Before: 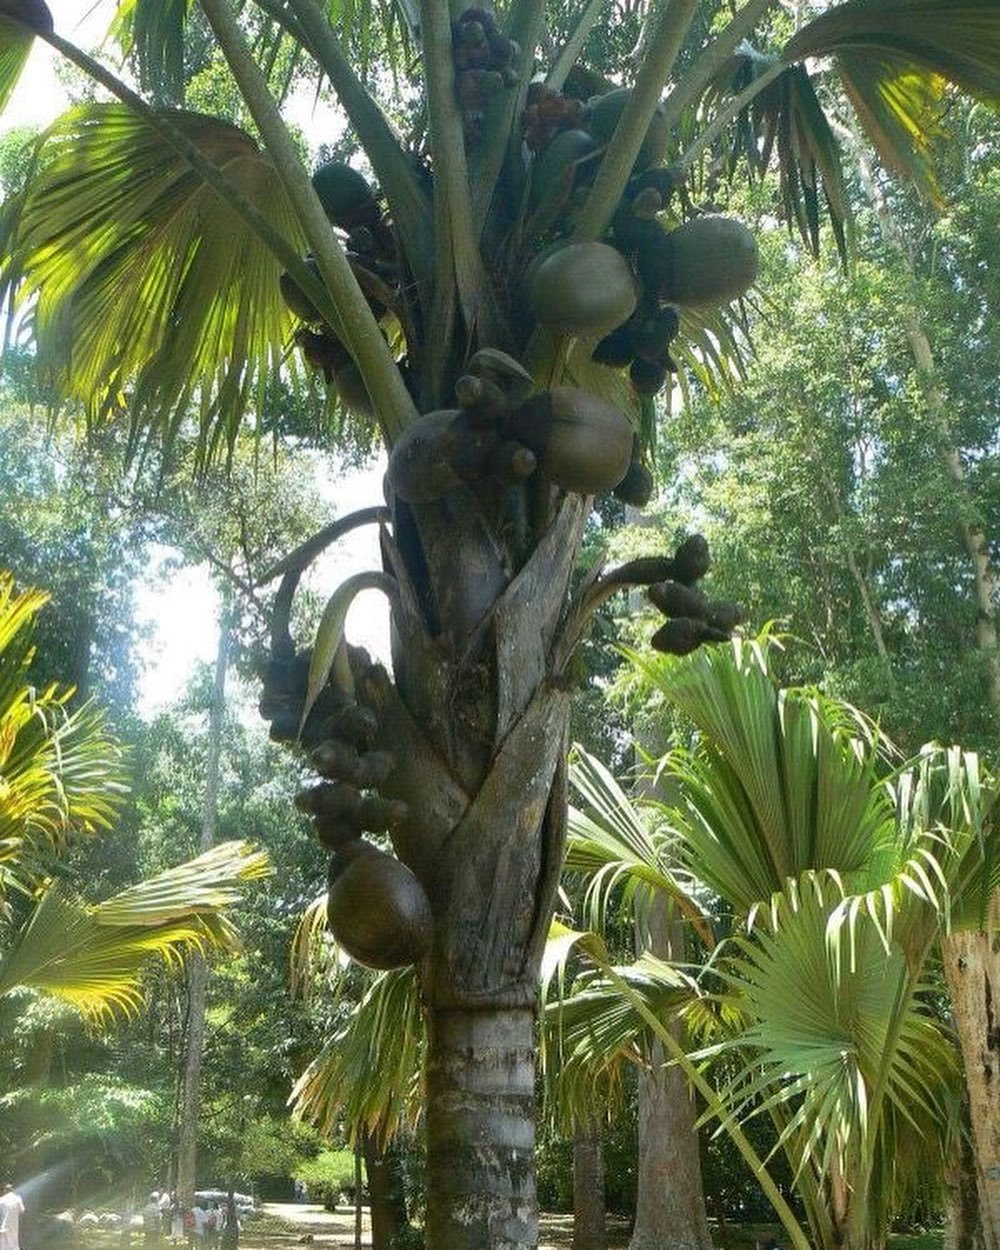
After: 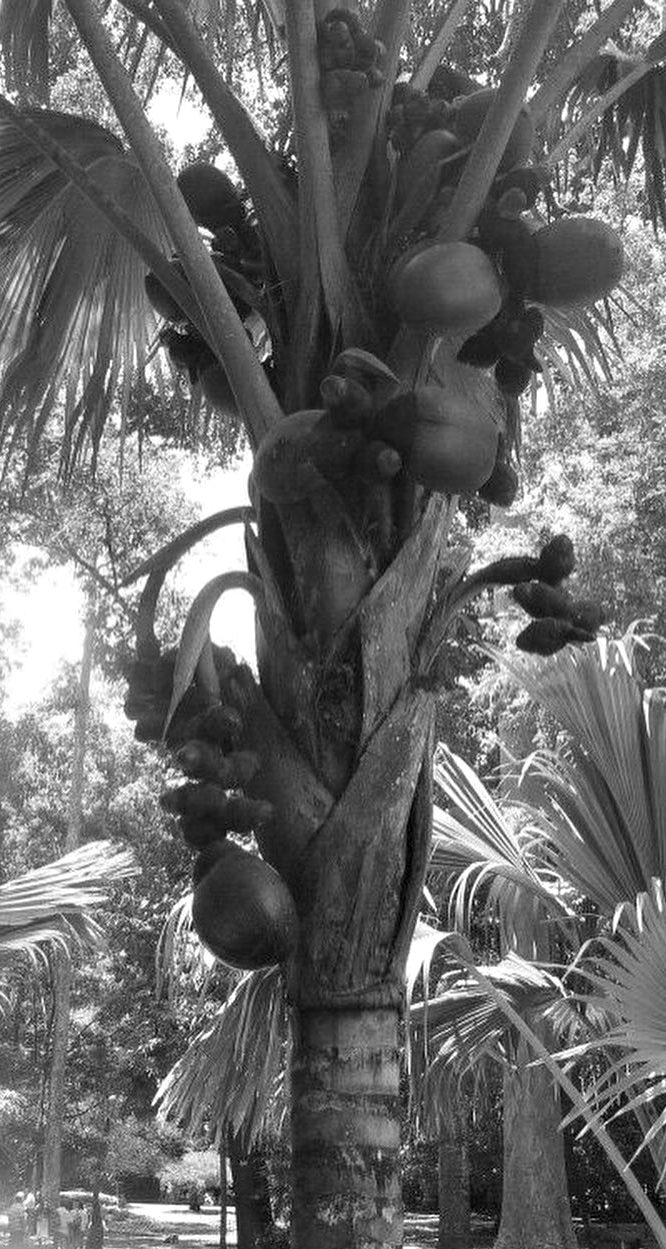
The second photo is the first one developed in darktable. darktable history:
crop and rotate: left 13.537%, right 19.796%
monochrome: a -3.63, b -0.465
contrast equalizer: octaves 7, y [[0.6 ×6], [0.55 ×6], [0 ×6], [0 ×6], [0 ×6]], mix 0.2
